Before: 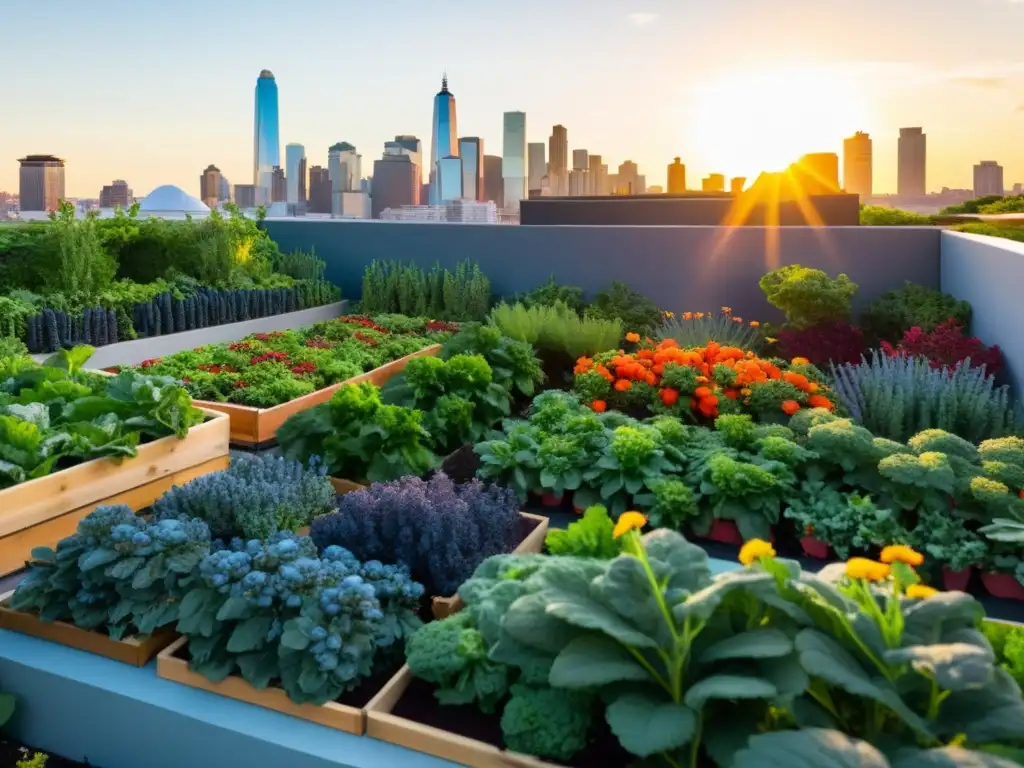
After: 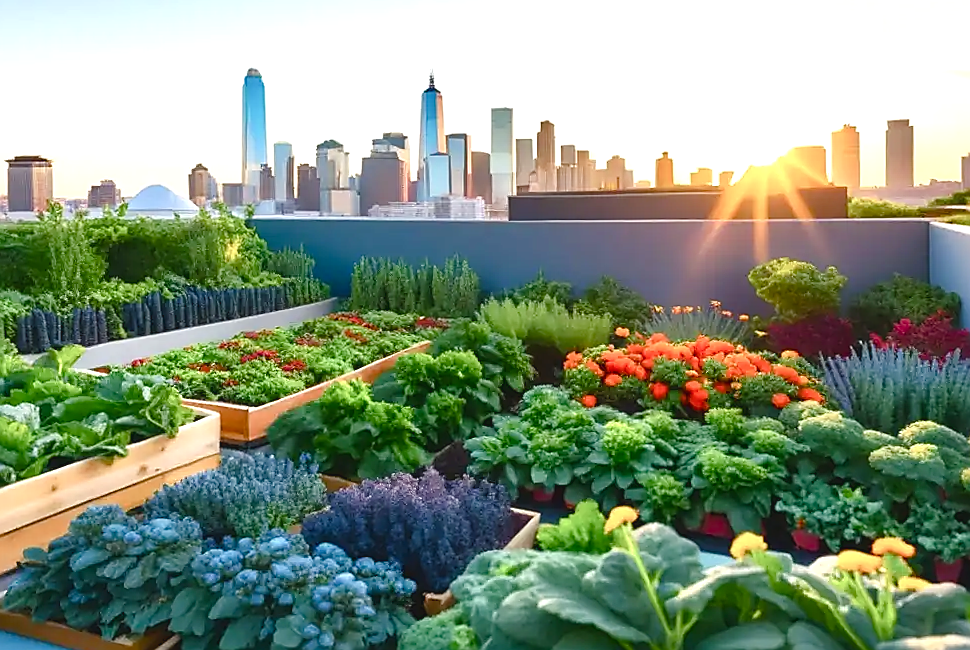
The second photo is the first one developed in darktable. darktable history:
crop and rotate: angle 0.55°, left 0.413%, right 3.57%, bottom 14.194%
color balance rgb: power › hue 213.55°, global offset › luminance 0.486%, perceptual saturation grading › global saturation 20%, perceptual saturation grading › highlights -48.934%, perceptual saturation grading › shadows 26.087%
exposure: black level correction 0, exposure 0.593 EV, compensate highlight preservation false
sharpen: radius 1.349, amount 1.257, threshold 0.779
contrast equalizer: octaves 7, y [[0.439, 0.44, 0.442, 0.457, 0.493, 0.498], [0.5 ×6], [0.5 ×6], [0 ×6], [0 ×6]], mix 0.156
